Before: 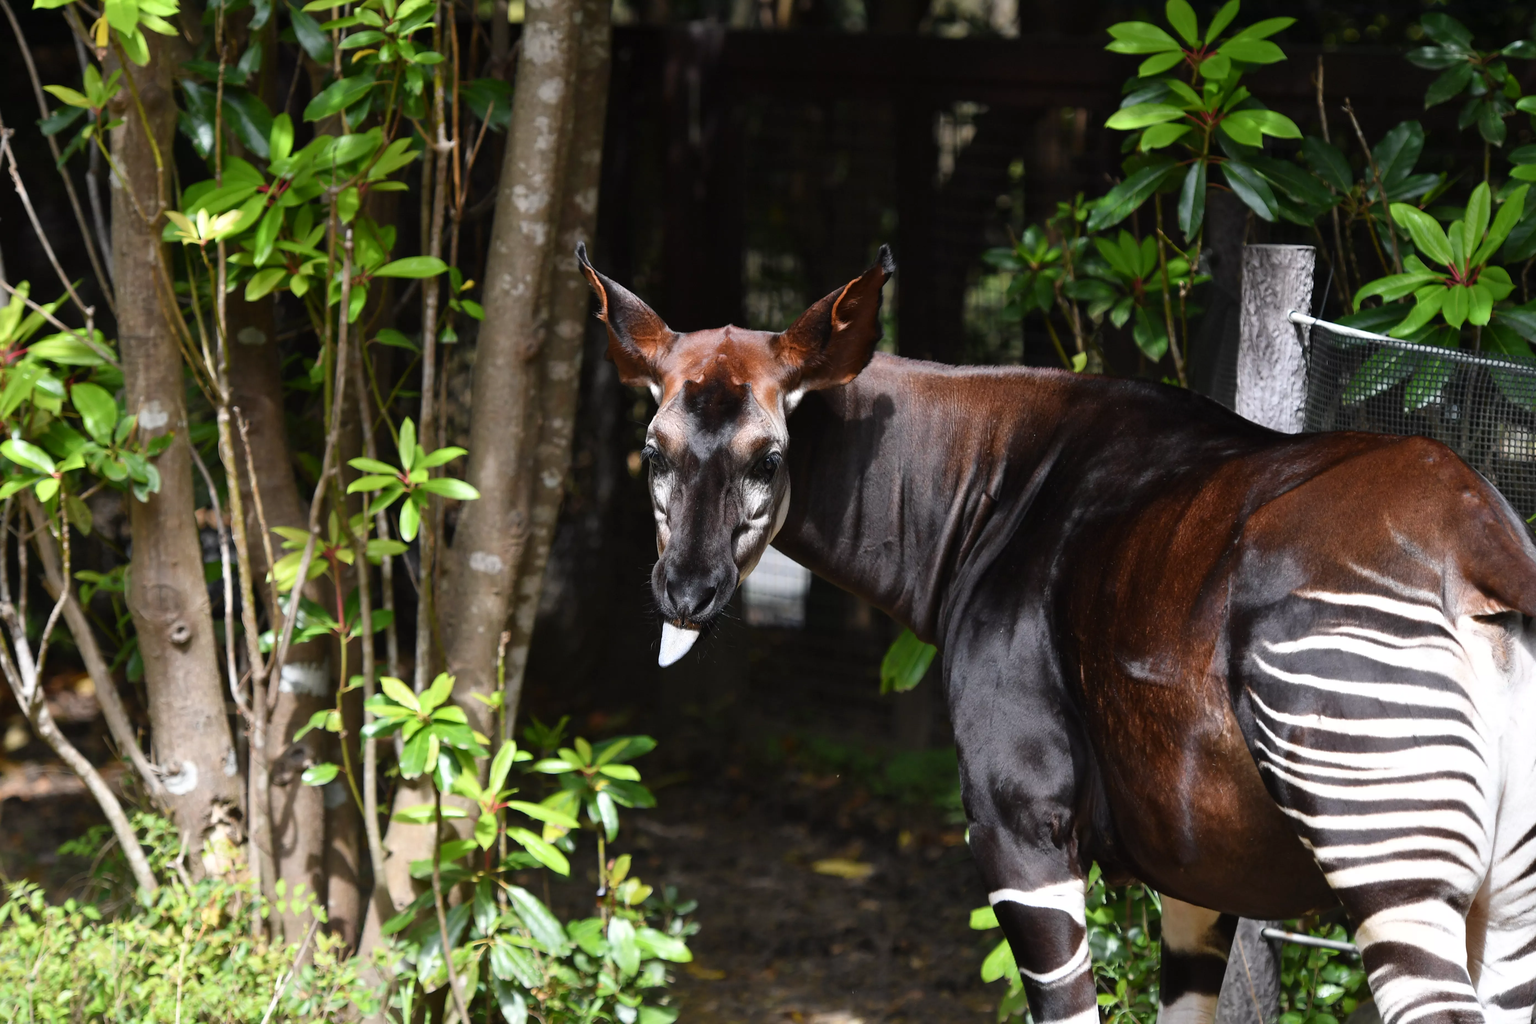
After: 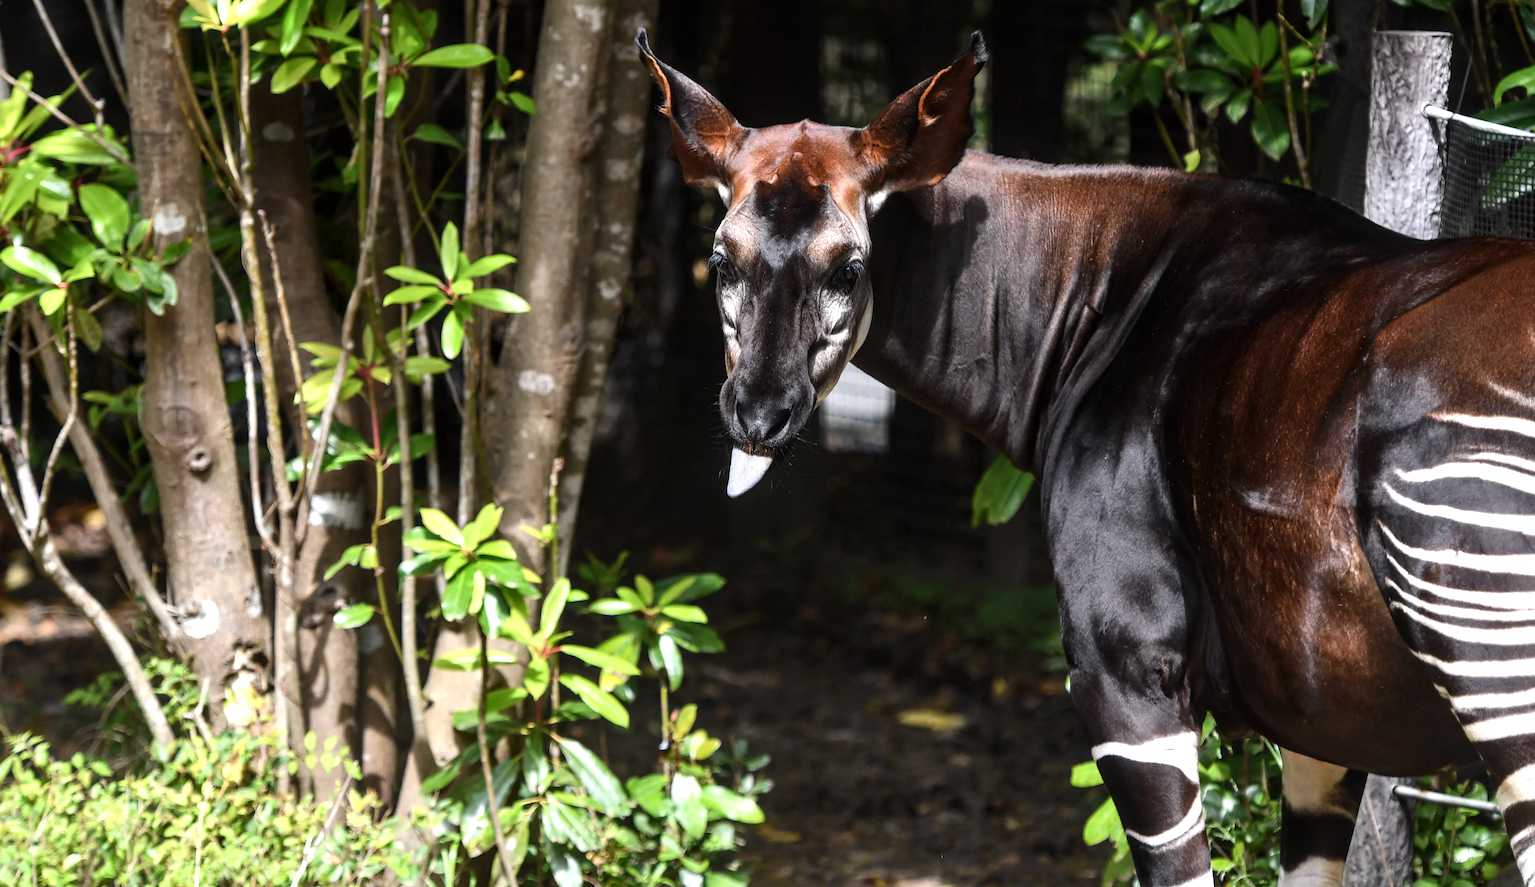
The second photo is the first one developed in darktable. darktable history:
tone equalizer: -8 EV -0.428 EV, -7 EV -0.377 EV, -6 EV -0.342 EV, -5 EV -0.245 EV, -3 EV 0.194 EV, -2 EV 0.361 EV, -1 EV 0.407 EV, +0 EV 0.4 EV, edges refinement/feathering 500, mask exposure compensation -1.57 EV, preserve details no
local contrast: on, module defaults
crop: top 21.179%, right 9.395%, bottom 0.291%
